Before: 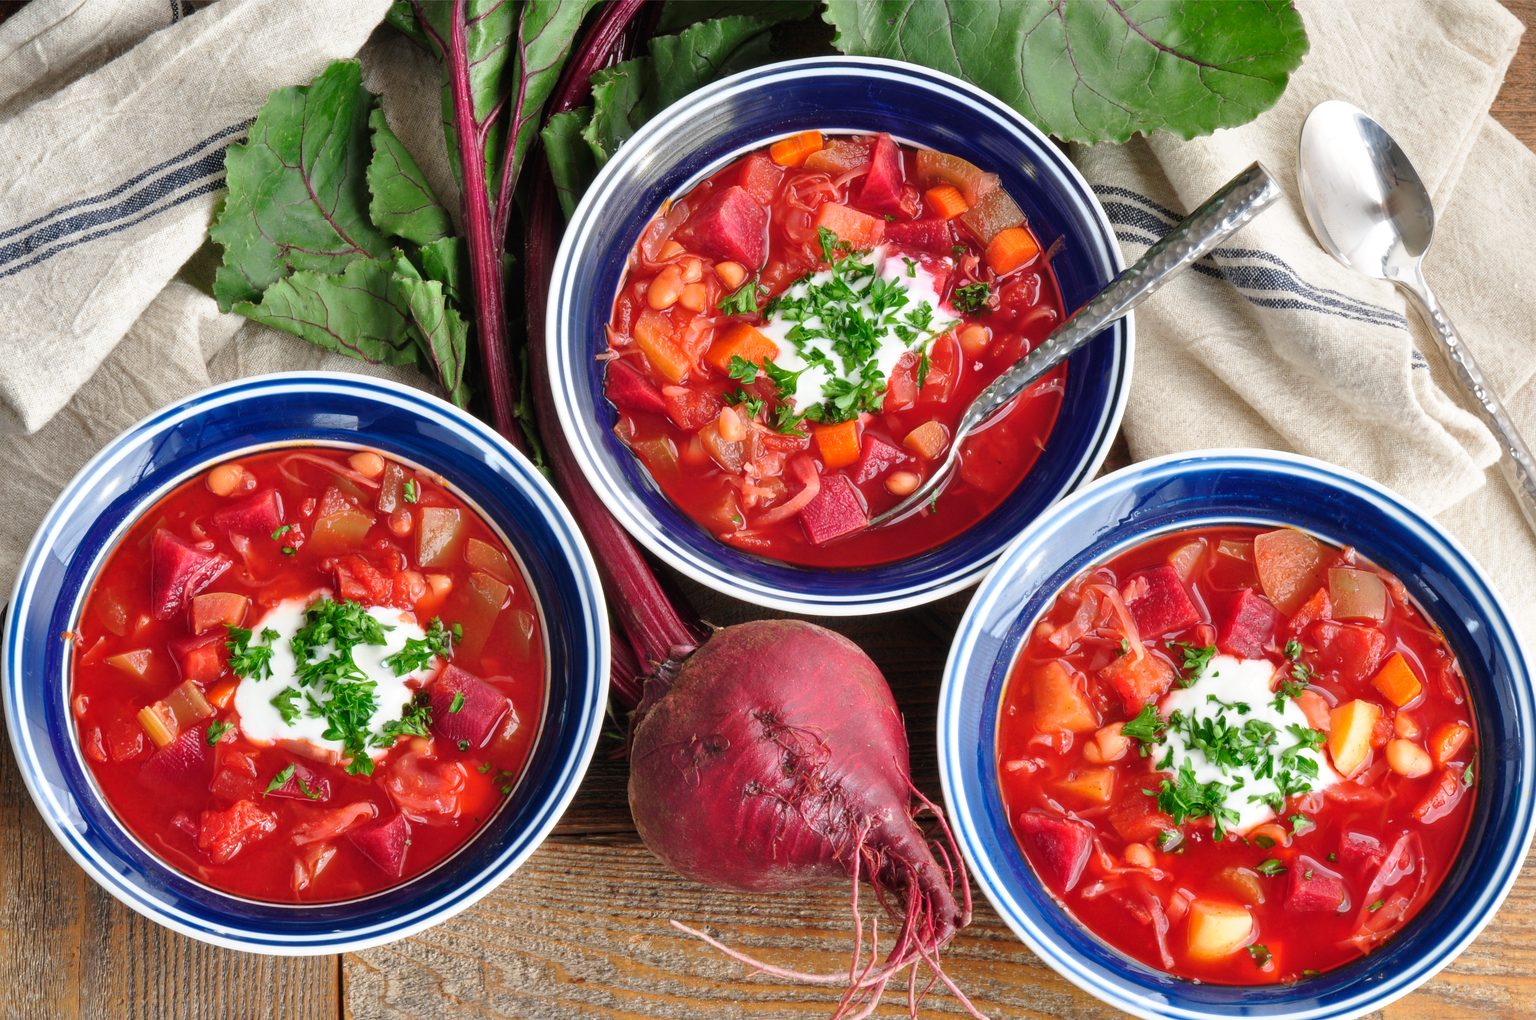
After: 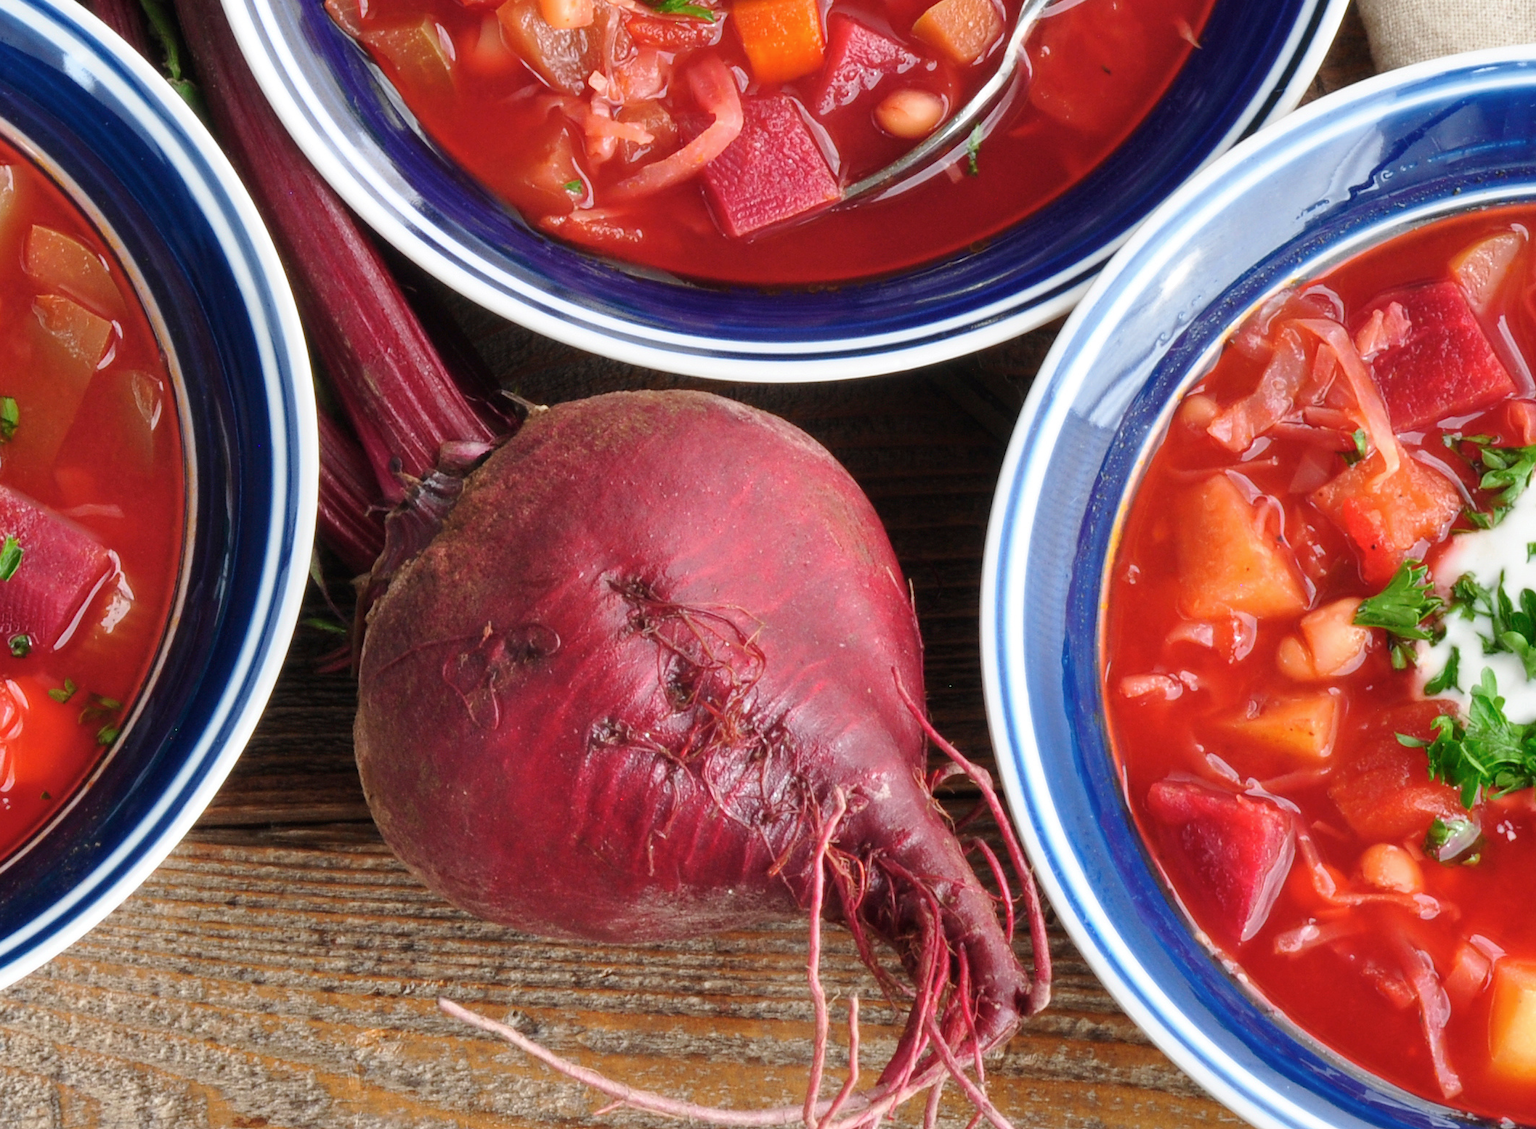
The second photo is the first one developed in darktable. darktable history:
crop: left 29.529%, top 41.902%, right 21.129%, bottom 3.465%
contrast brightness saturation: saturation -0.054
